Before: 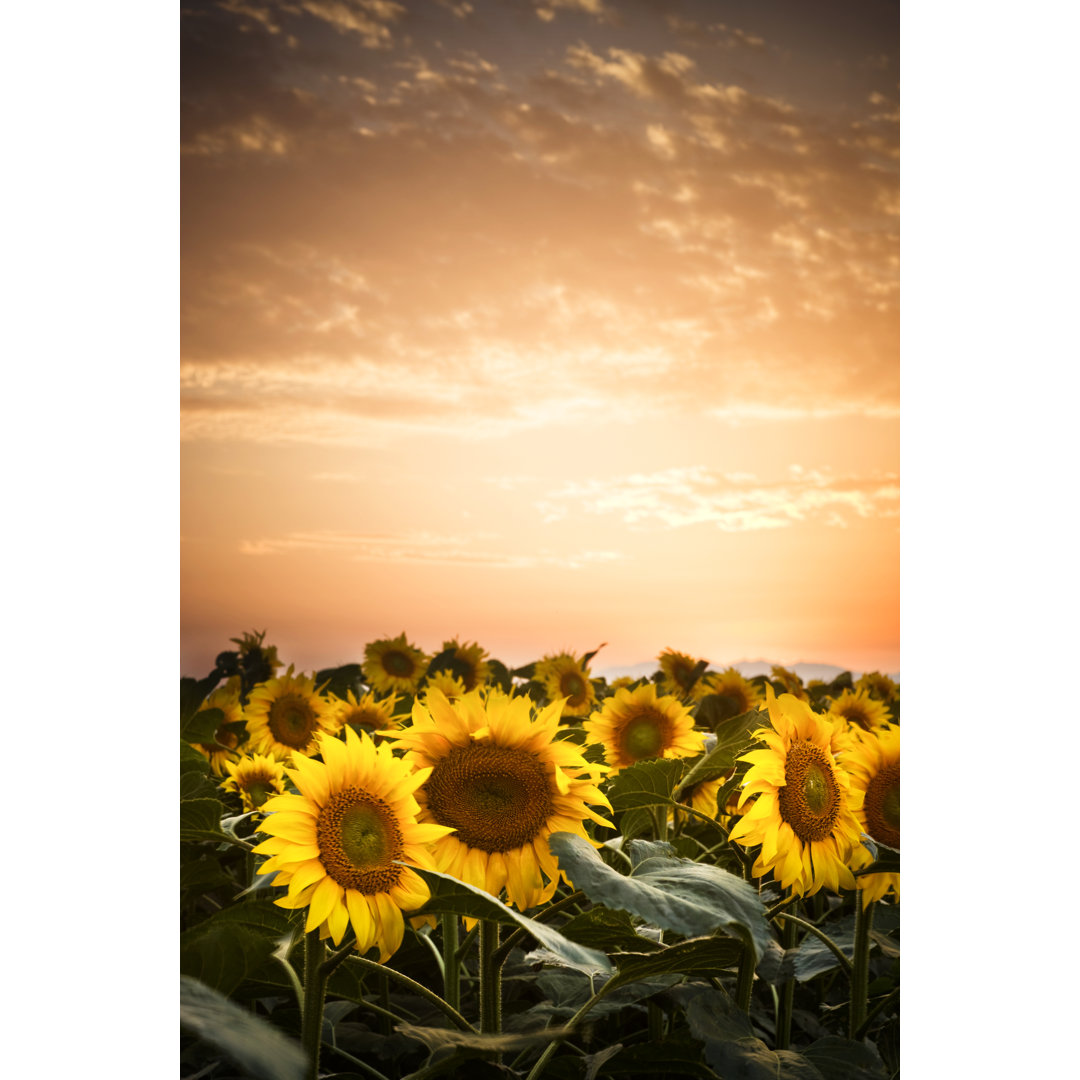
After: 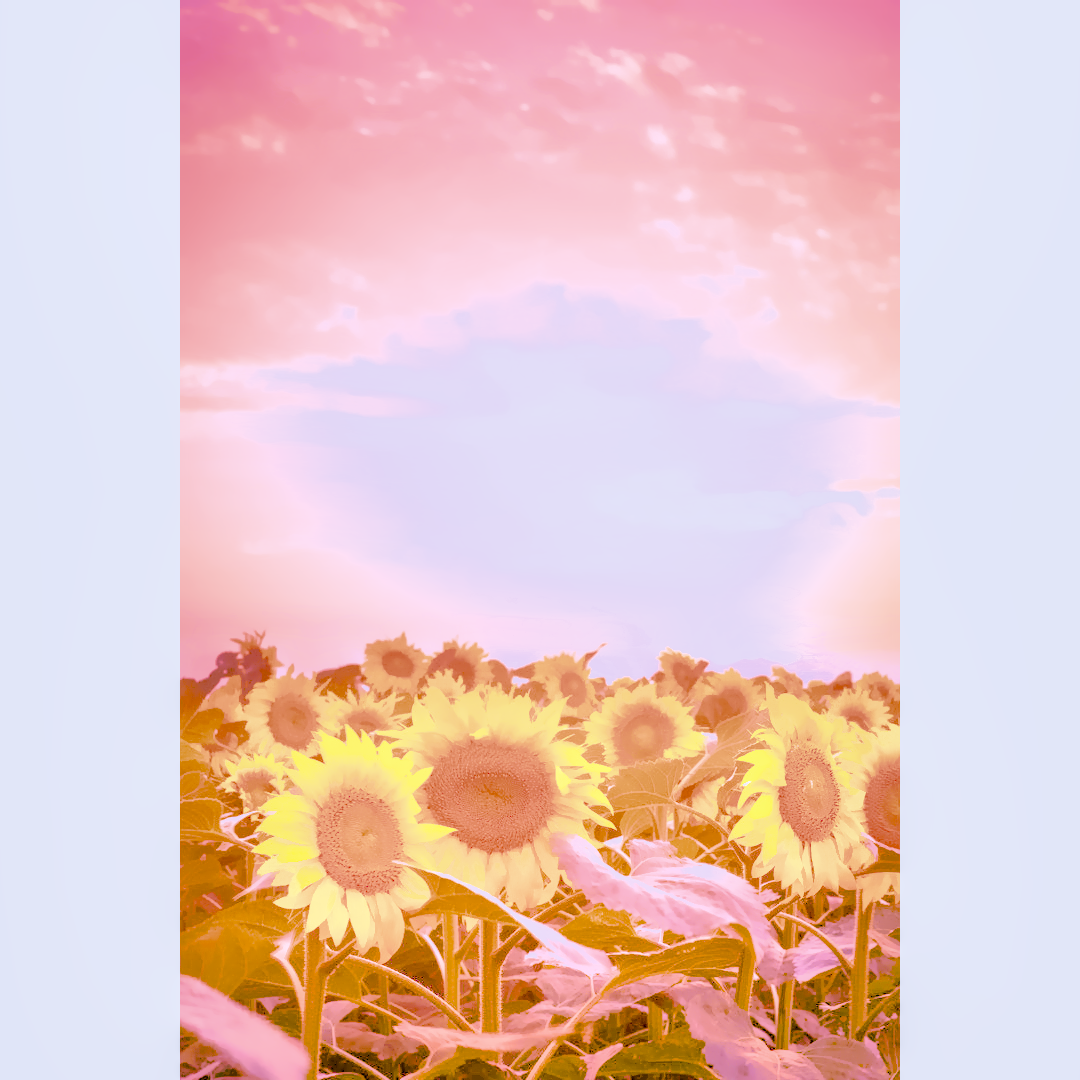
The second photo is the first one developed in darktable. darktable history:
local contrast: on, module defaults
color calibration: illuminant as shot in camera, x 0.358, y 0.373, temperature 4628.91 K
color balance rgb: linear chroma grading › shadows 10%, linear chroma grading › highlights 10%, linear chroma grading › global chroma 15%, linear chroma grading › mid-tones 15%, perceptual saturation grading › global saturation 40%, perceptual saturation grading › highlights -25%, perceptual saturation grading › mid-tones 35%, perceptual saturation grading › shadows 35%, perceptual brilliance grading › global brilliance 11.29%, global vibrance 11.29%
denoise (profiled): preserve shadows 1.52, scattering 0.002, a [-1, 0, 0], compensate highlight preservation false
exposure: black level correction 0, exposure 1.675 EV, compensate exposure bias true, compensate highlight preservation false
haze removal: compatibility mode true, adaptive false
highlight reconstruction: on, module defaults
hot pixels: on, module defaults
lens correction: scale 1, crop 1, focal 16, aperture 5.6, distance 1000, camera "Canon EOS RP", lens "Canon RF 16mm F2.8 STM"
shadows and highlights: on, module defaults
white balance: red 2.229, blue 1.46
tone equalizer: on, module defaults
velvia: on, module defaults
filmic rgb: black relative exposure -3.21 EV, white relative exposure 7.02 EV, hardness 1.46, contrast 1.35
